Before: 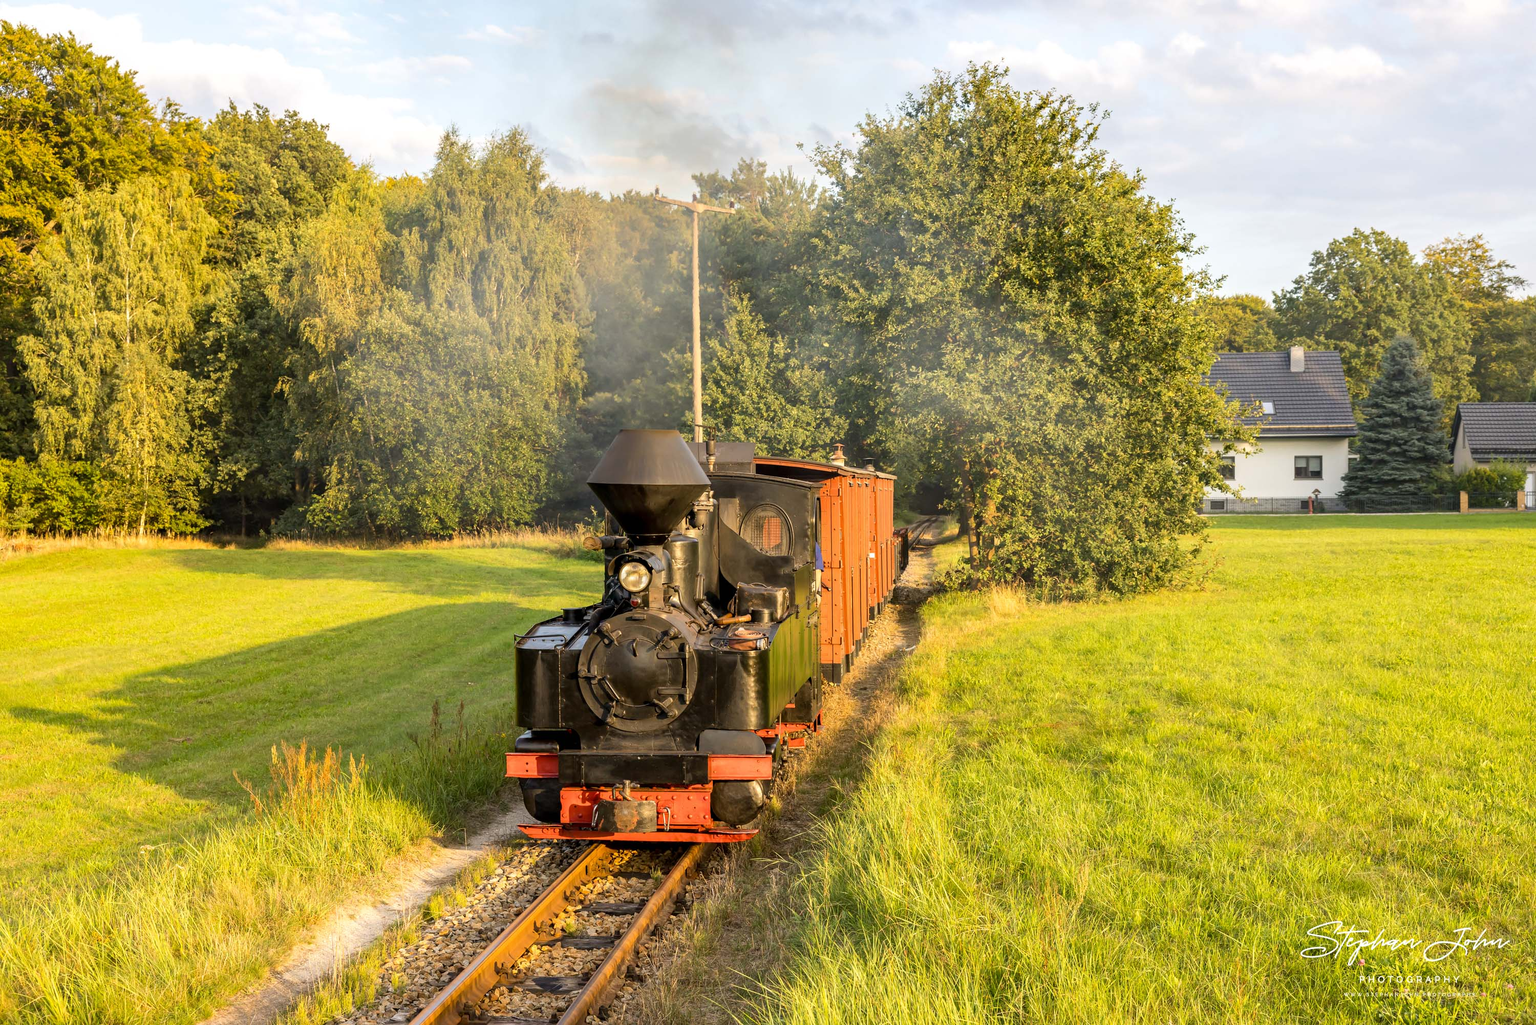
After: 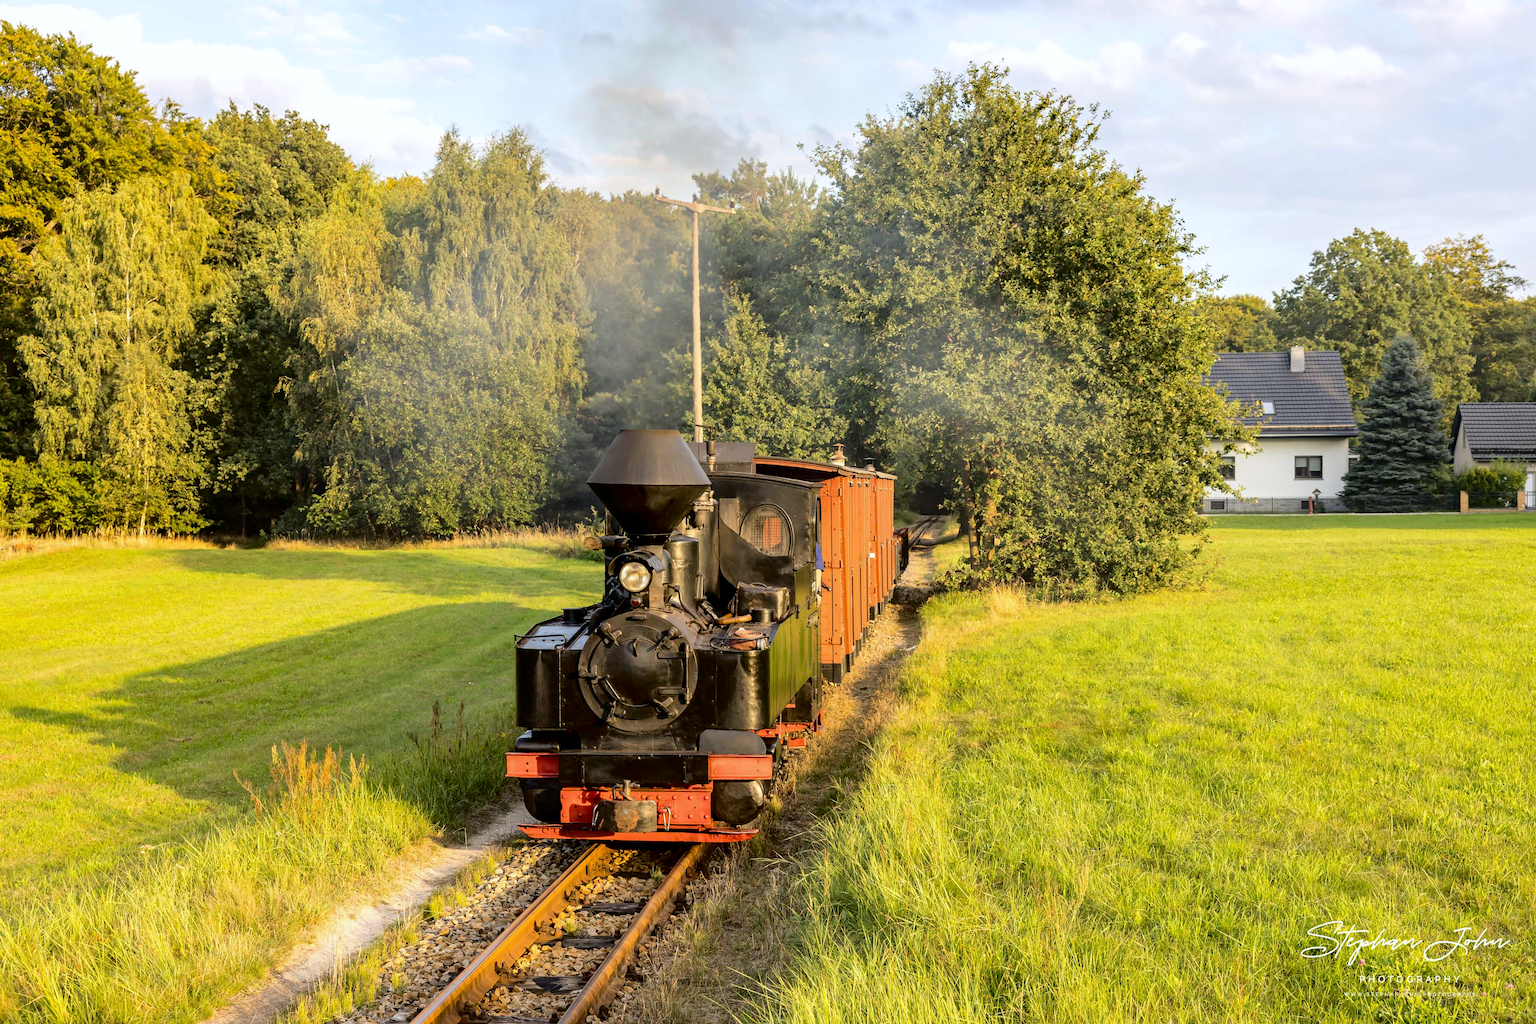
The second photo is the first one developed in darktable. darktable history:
fill light: exposure -2 EV, width 8.6
white balance: red 0.98, blue 1.034
